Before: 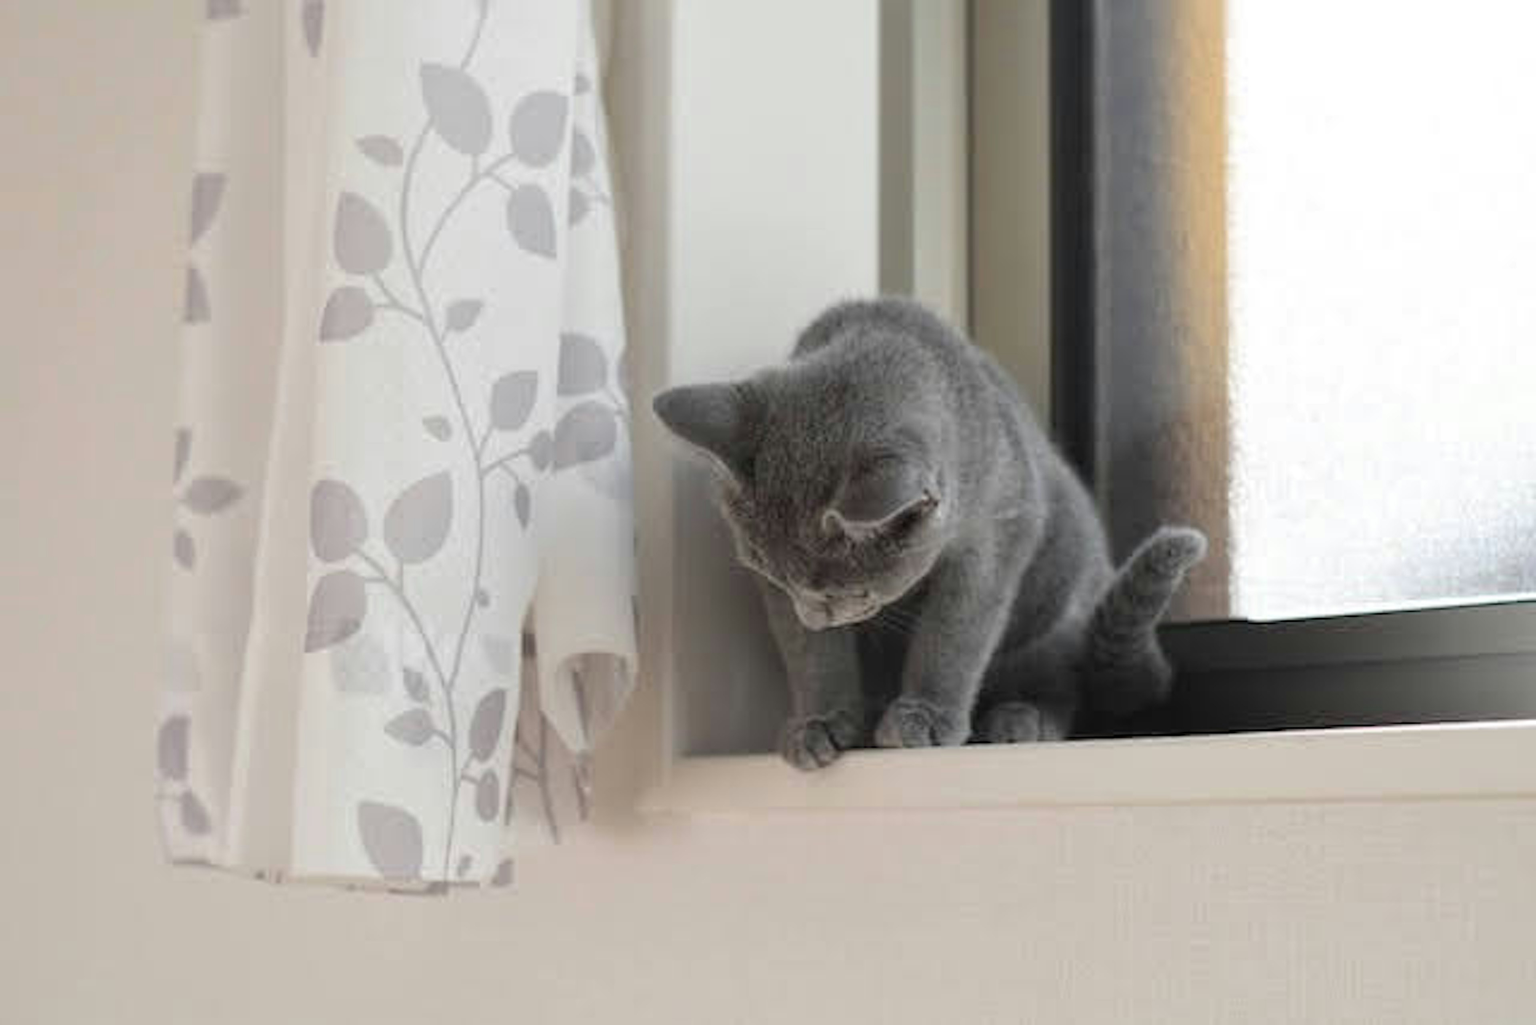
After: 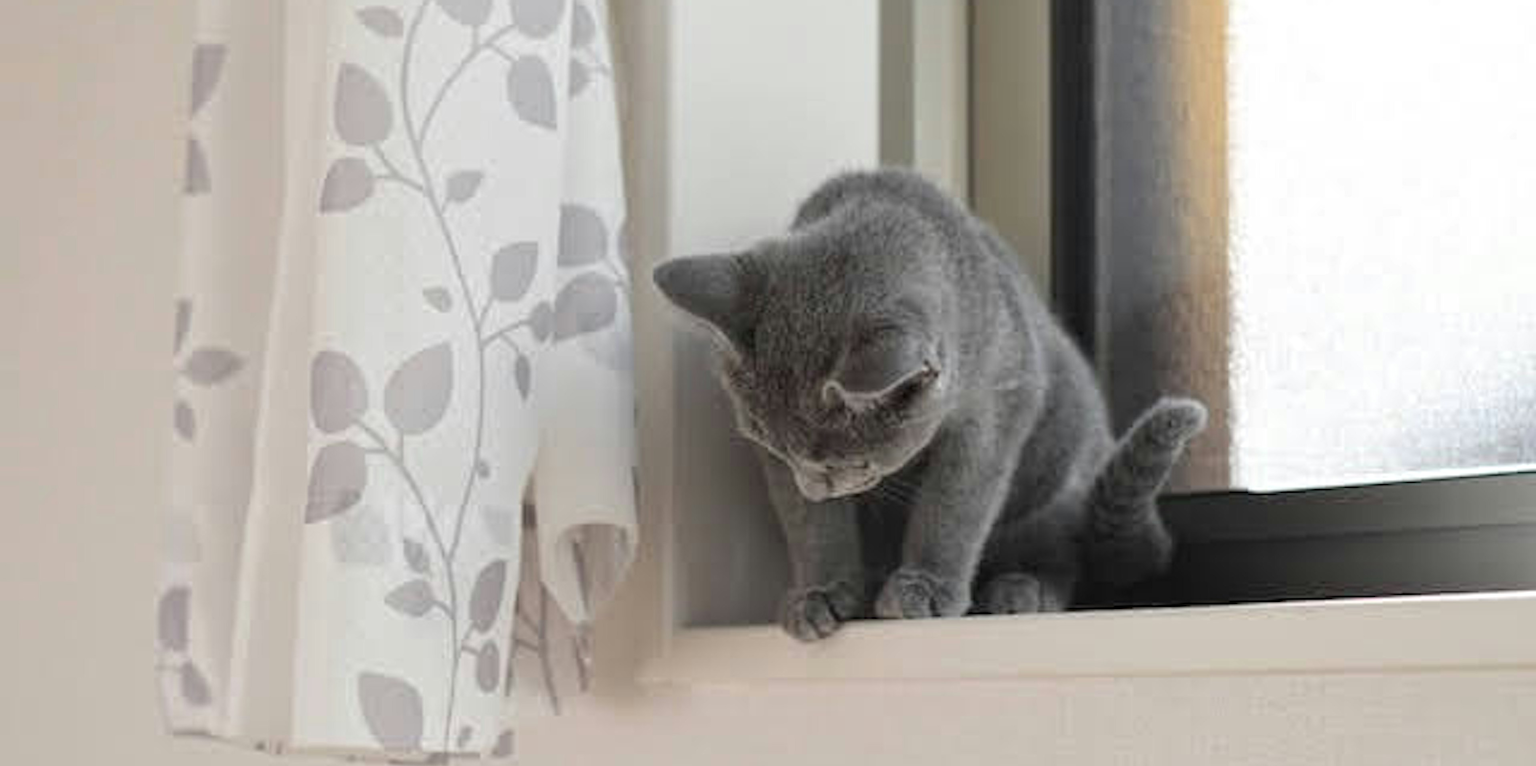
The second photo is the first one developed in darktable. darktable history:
crop and rotate: top 12.646%, bottom 12.497%
local contrast: mode bilateral grid, contrast 28, coarseness 15, detail 116%, midtone range 0.2
